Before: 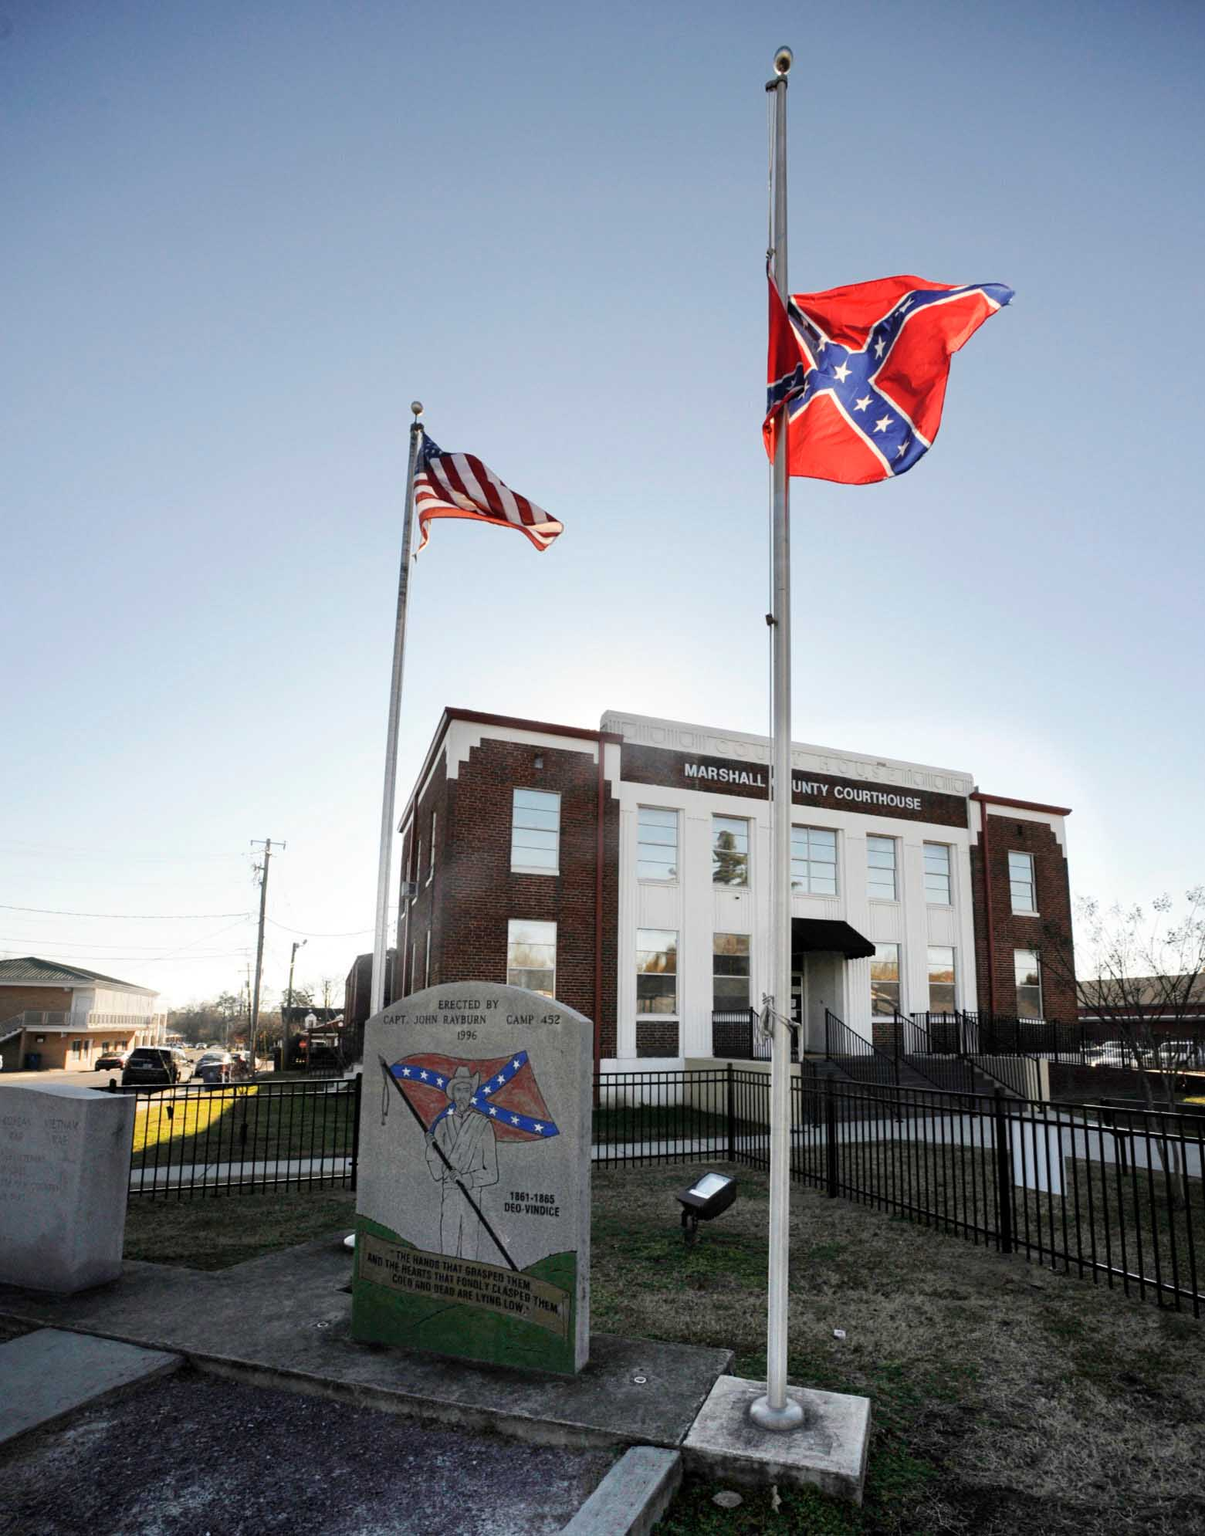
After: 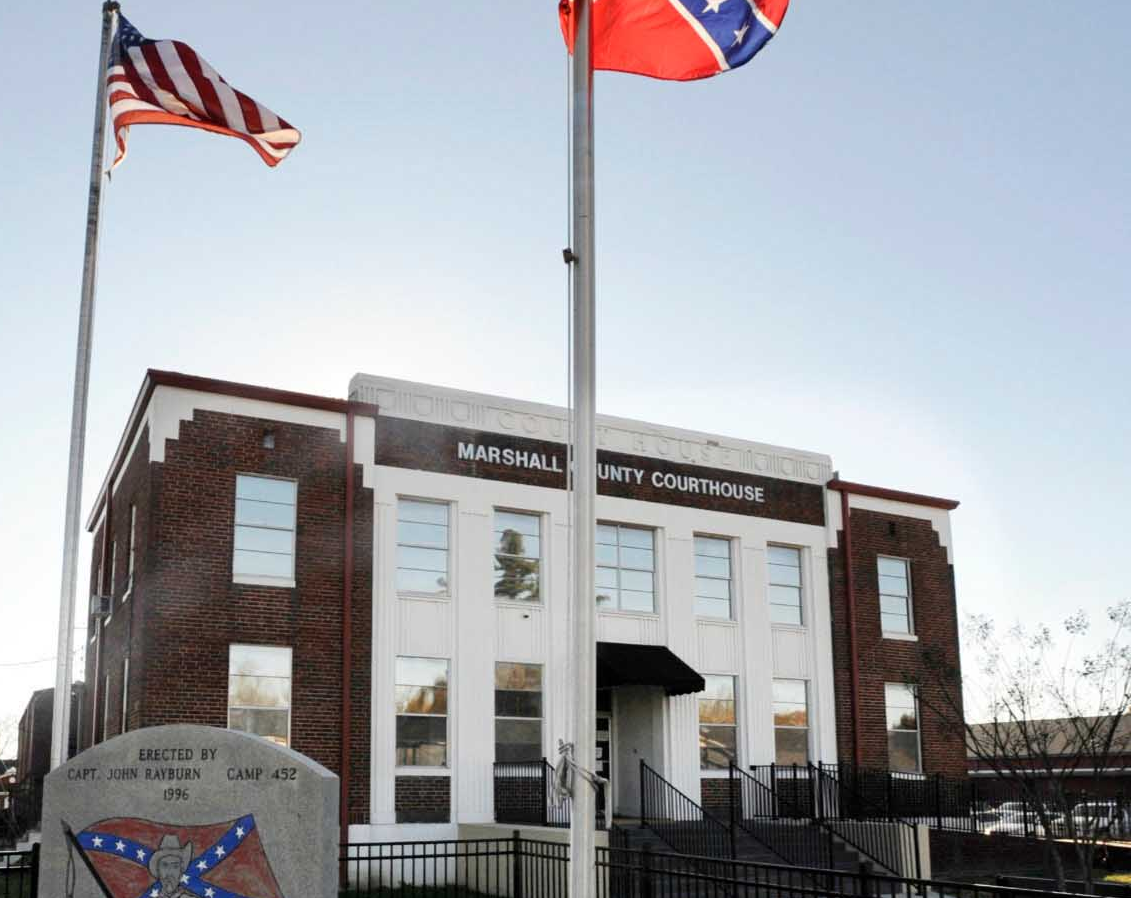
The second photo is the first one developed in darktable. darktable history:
crop and rotate: left 27.484%, top 27.498%, bottom 27.328%
